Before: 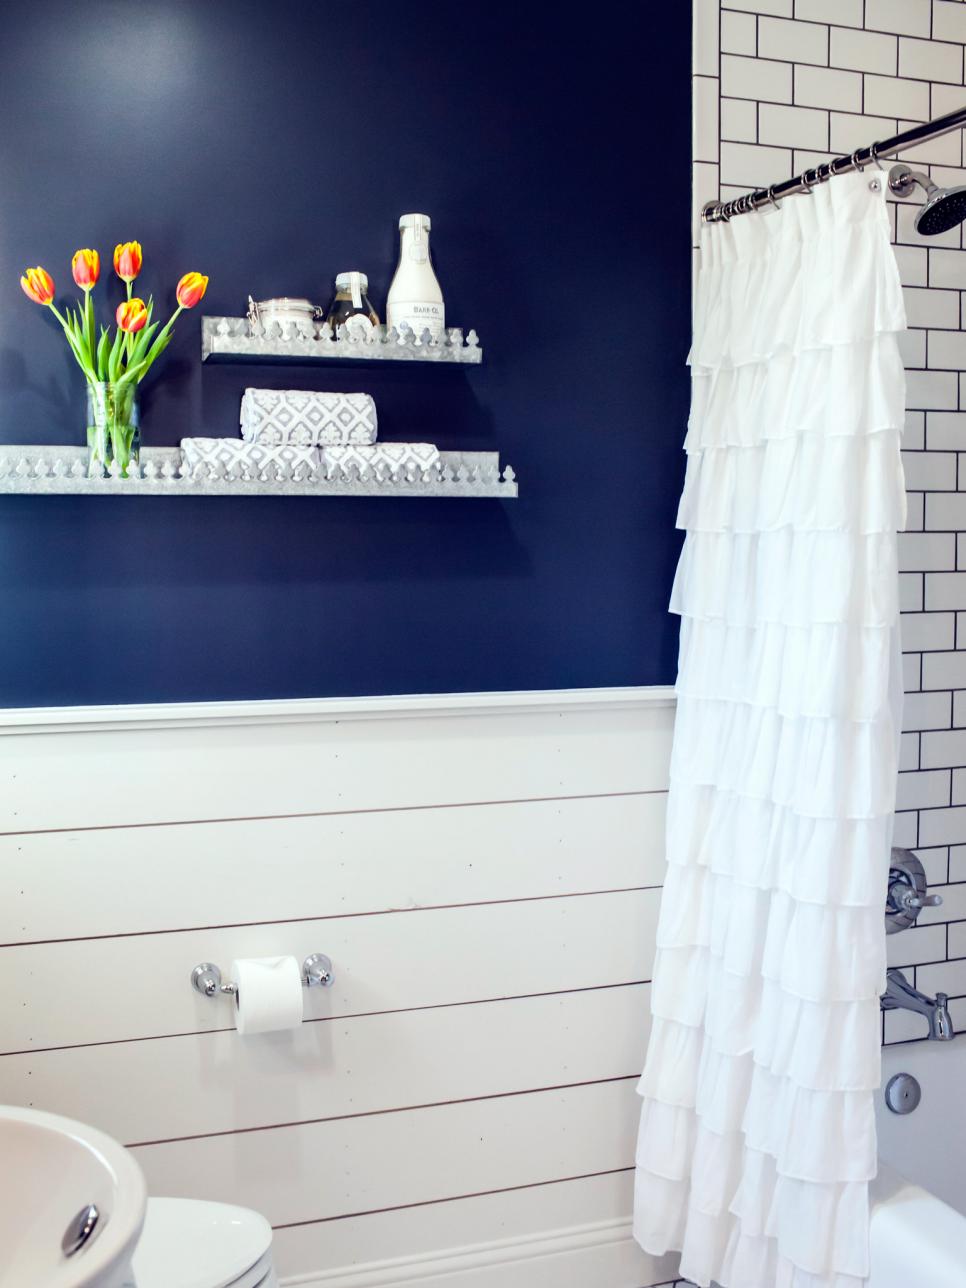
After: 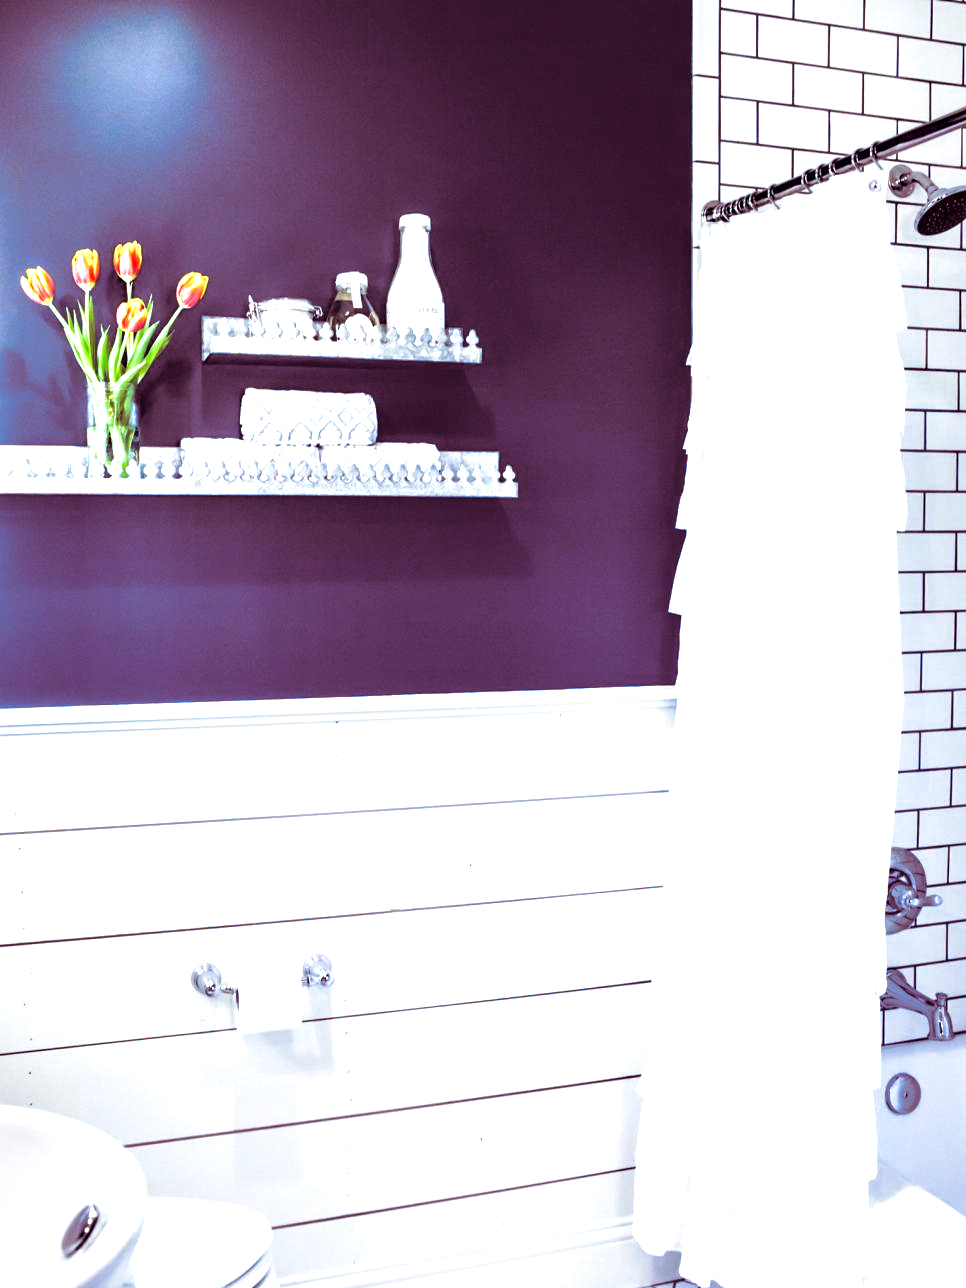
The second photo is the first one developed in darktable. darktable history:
exposure: black level correction 0, exposure 0.7 EV, compensate exposure bias true, compensate highlight preservation false
contrast equalizer: octaves 7, y [[0.6 ×6], [0.55 ×6], [0 ×6], [0 ×6], [0 ×6]], mix 0.3
split-toning: on, module defaults
white balance: red 0.948, green 1.02, blue 1.176
